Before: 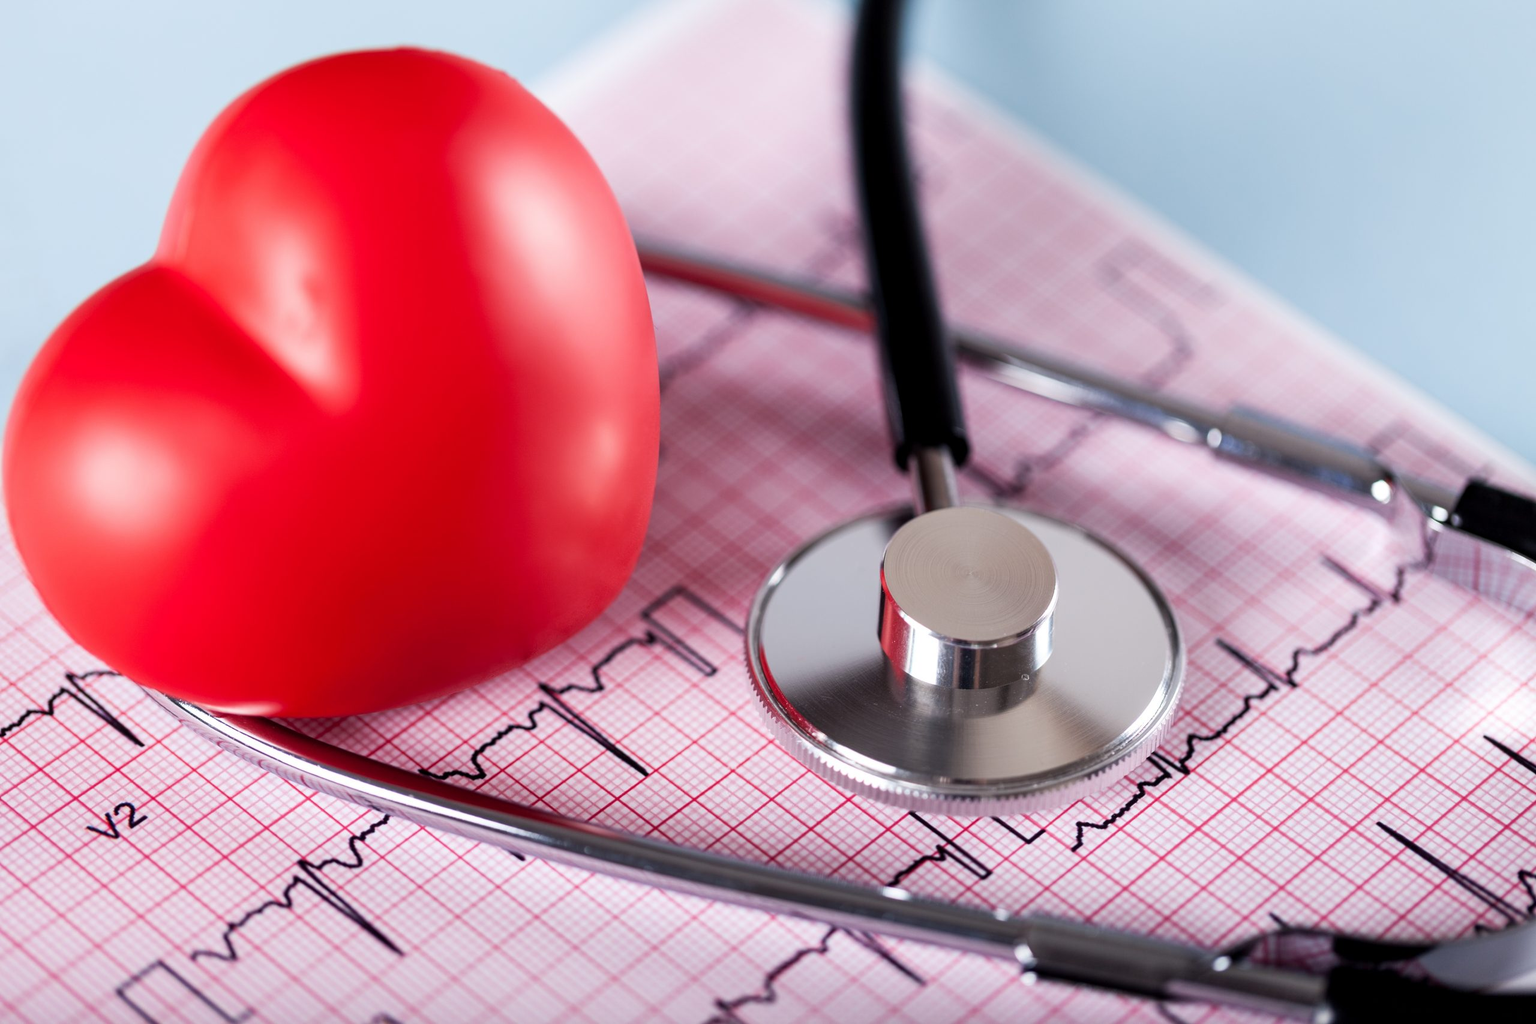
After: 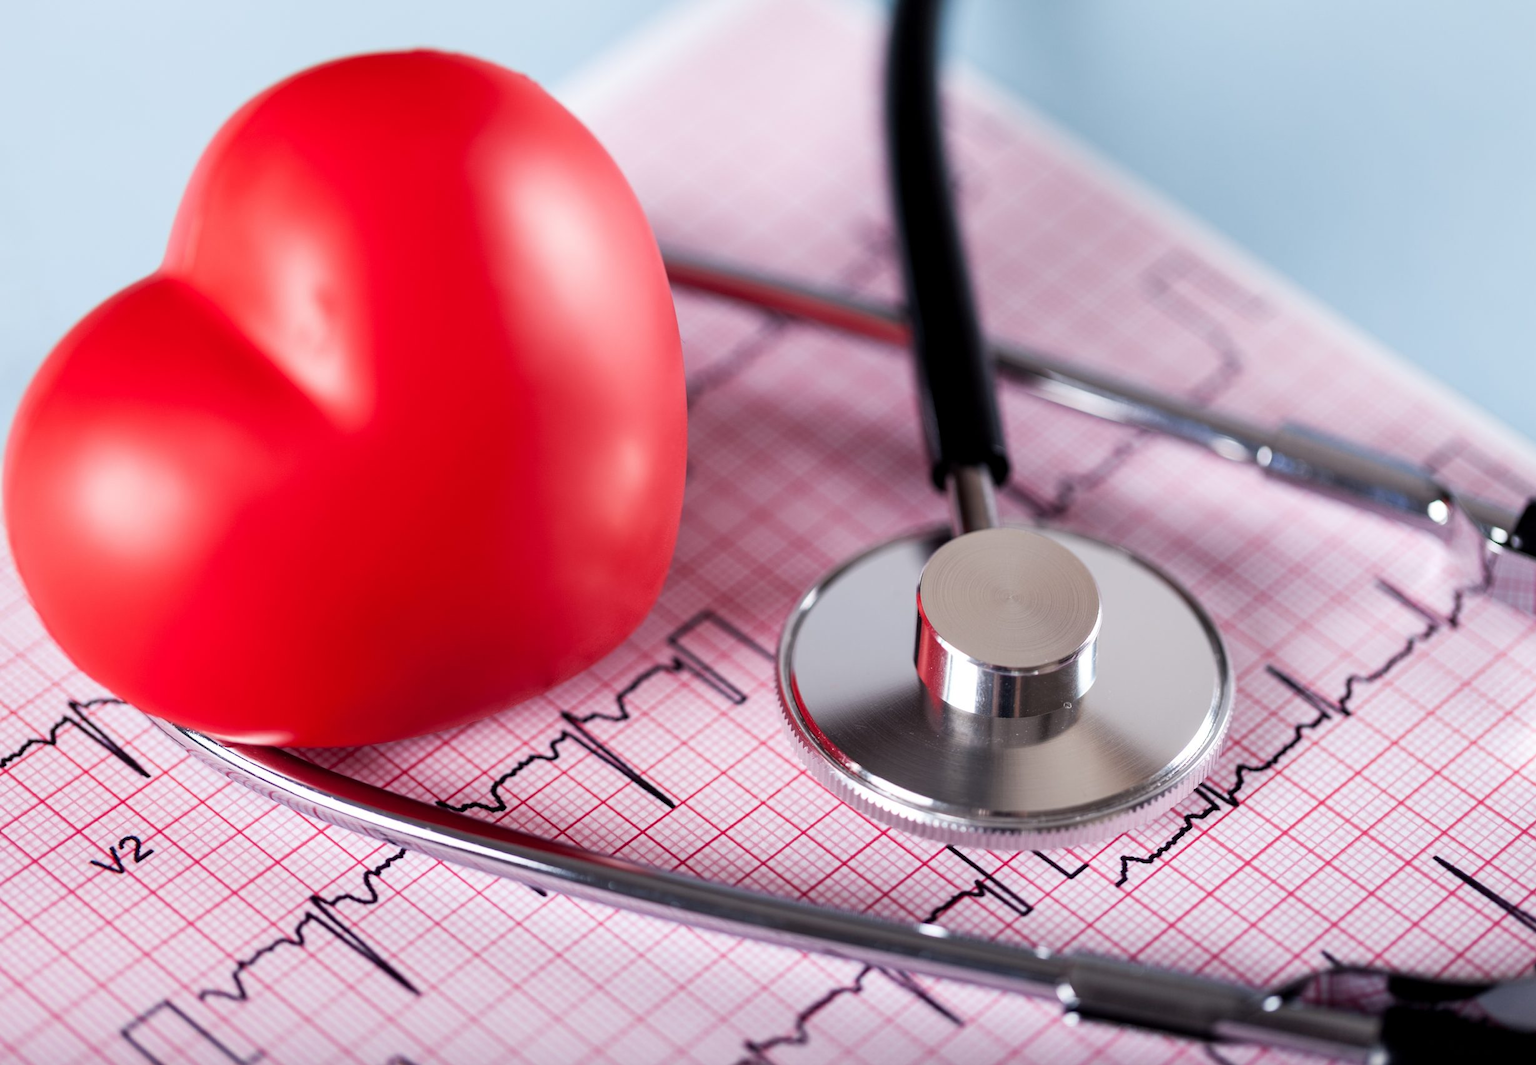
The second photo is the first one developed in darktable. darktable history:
crop: right 3.939%, bottom 0.051%
